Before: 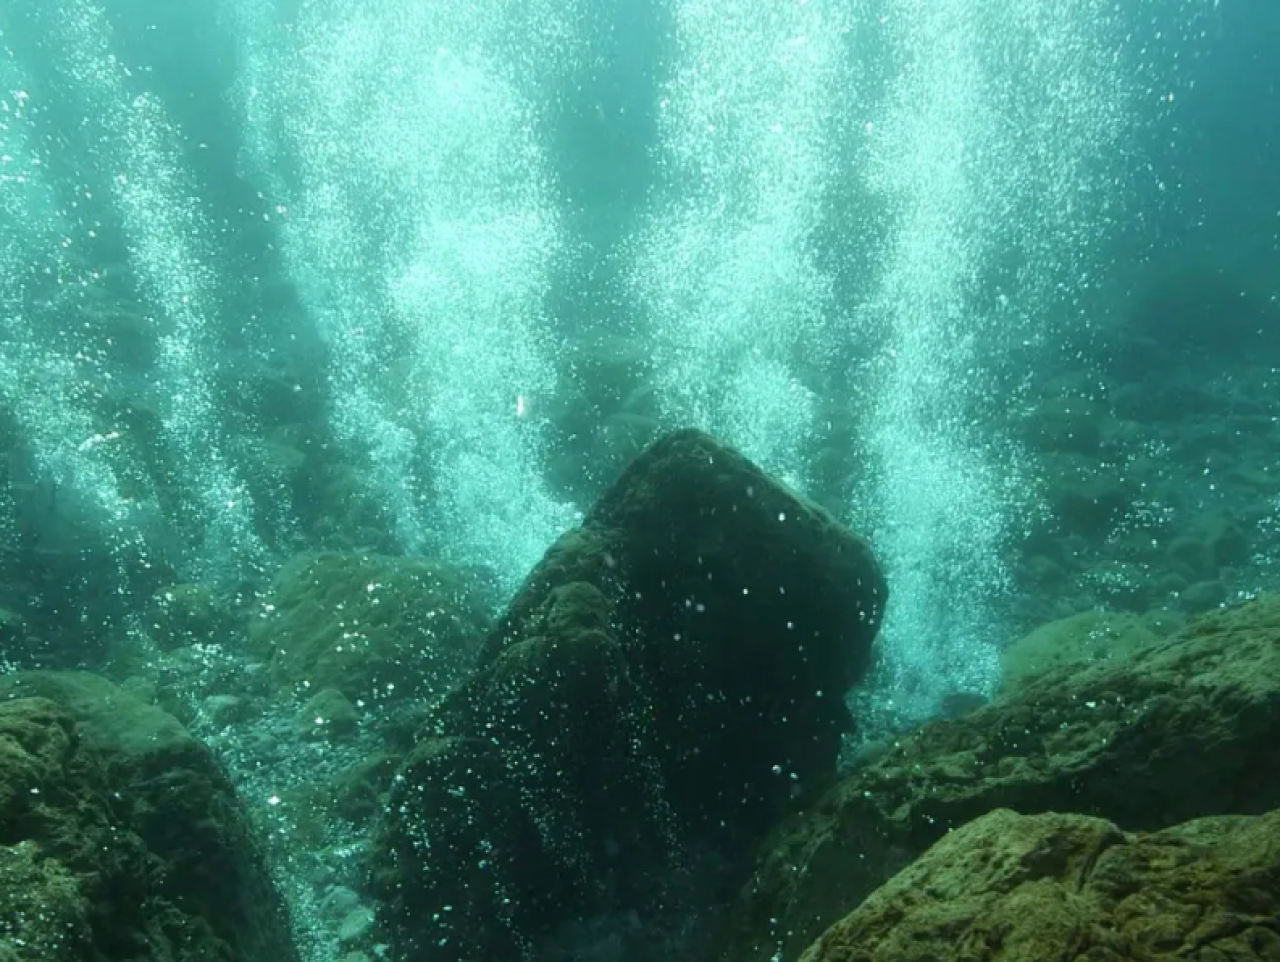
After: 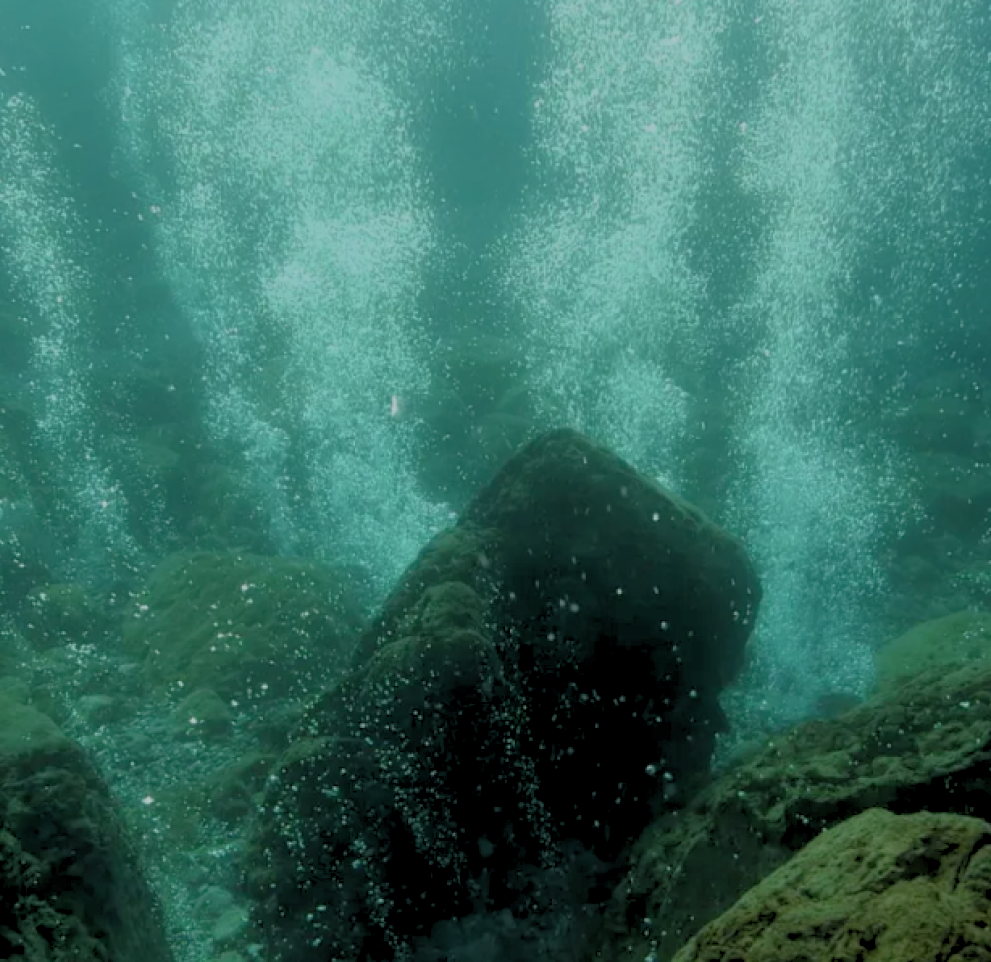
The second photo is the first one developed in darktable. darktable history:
crop: left 9.88%, right 12.664%
base curve: curves: ch0 [(0, 0) (0.826, 0.587) (1, 1)]
rgb levels: preserve colors sum RGB, levels [[0.038, 0.433, 0.934], [0, 0.5, 1], [0, 0.5, 1]]
